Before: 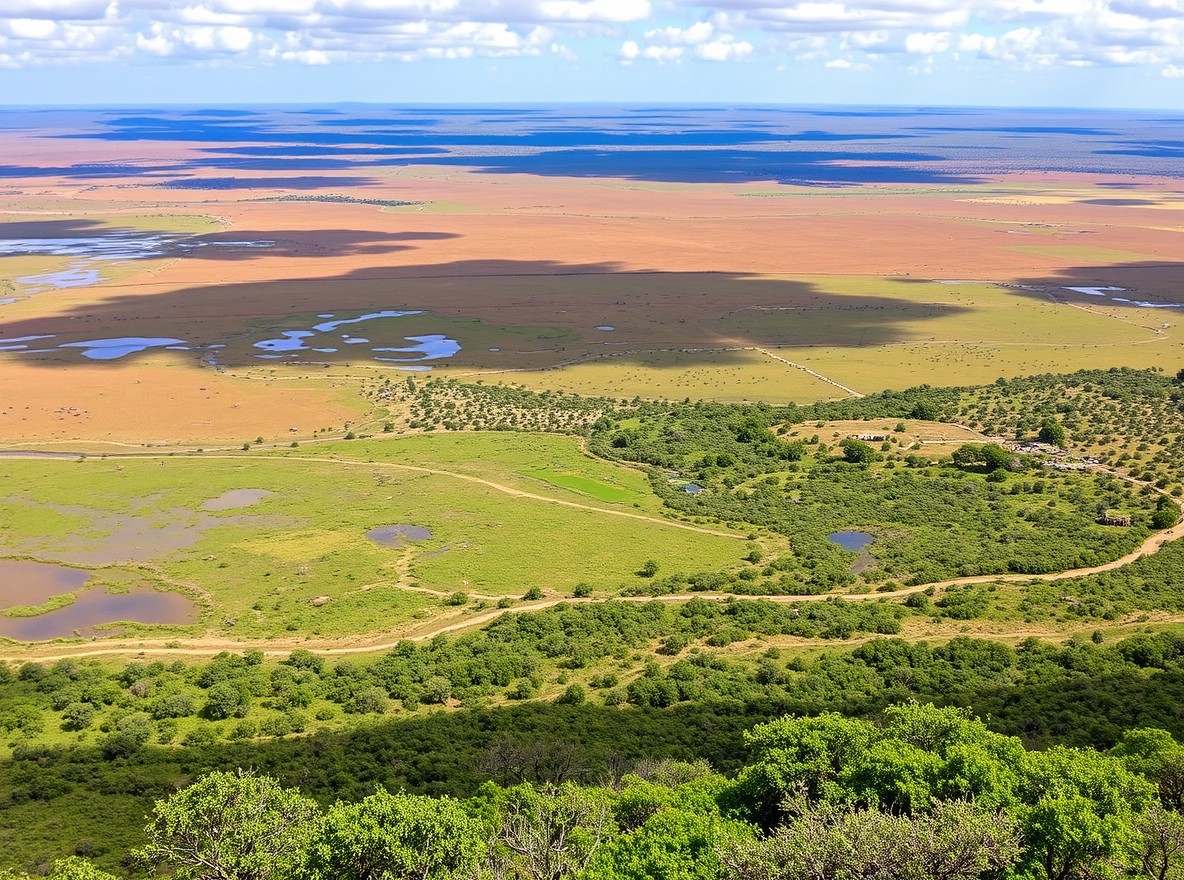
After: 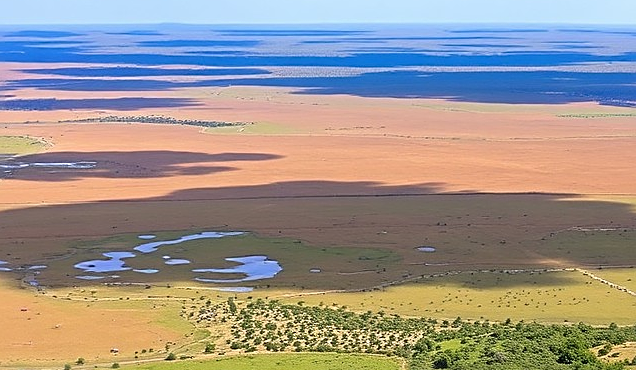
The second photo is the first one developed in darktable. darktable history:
crop: left 15.191%, top 9.018%, right 31.057%, bottom 48.912%
sharpen: on, module defaults
